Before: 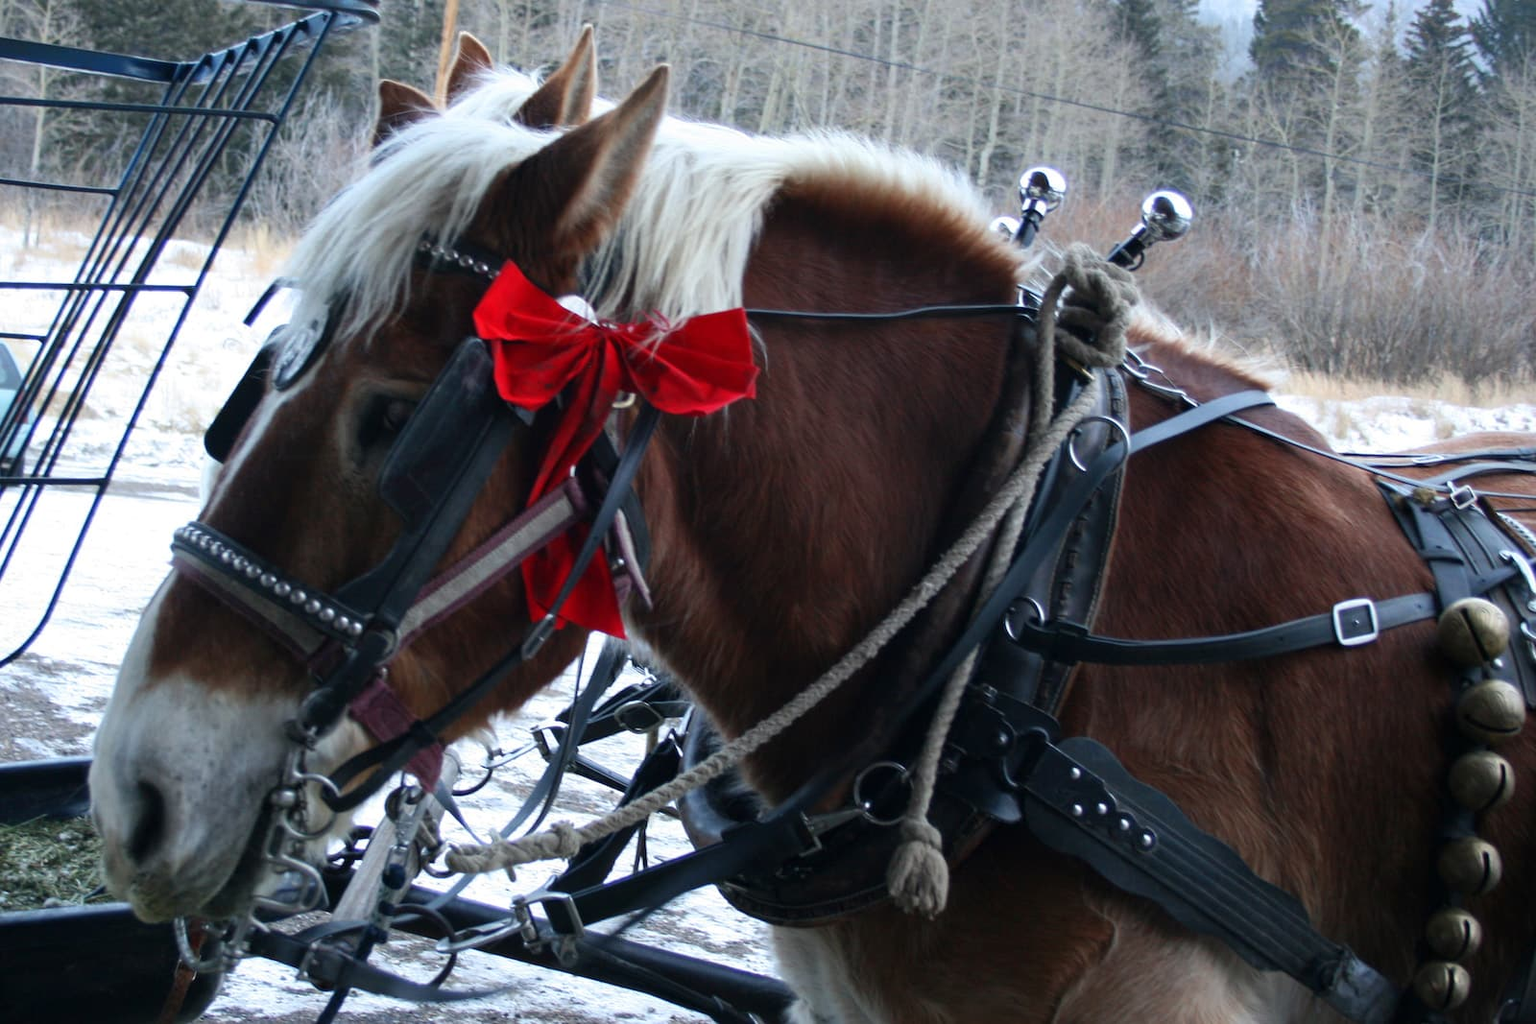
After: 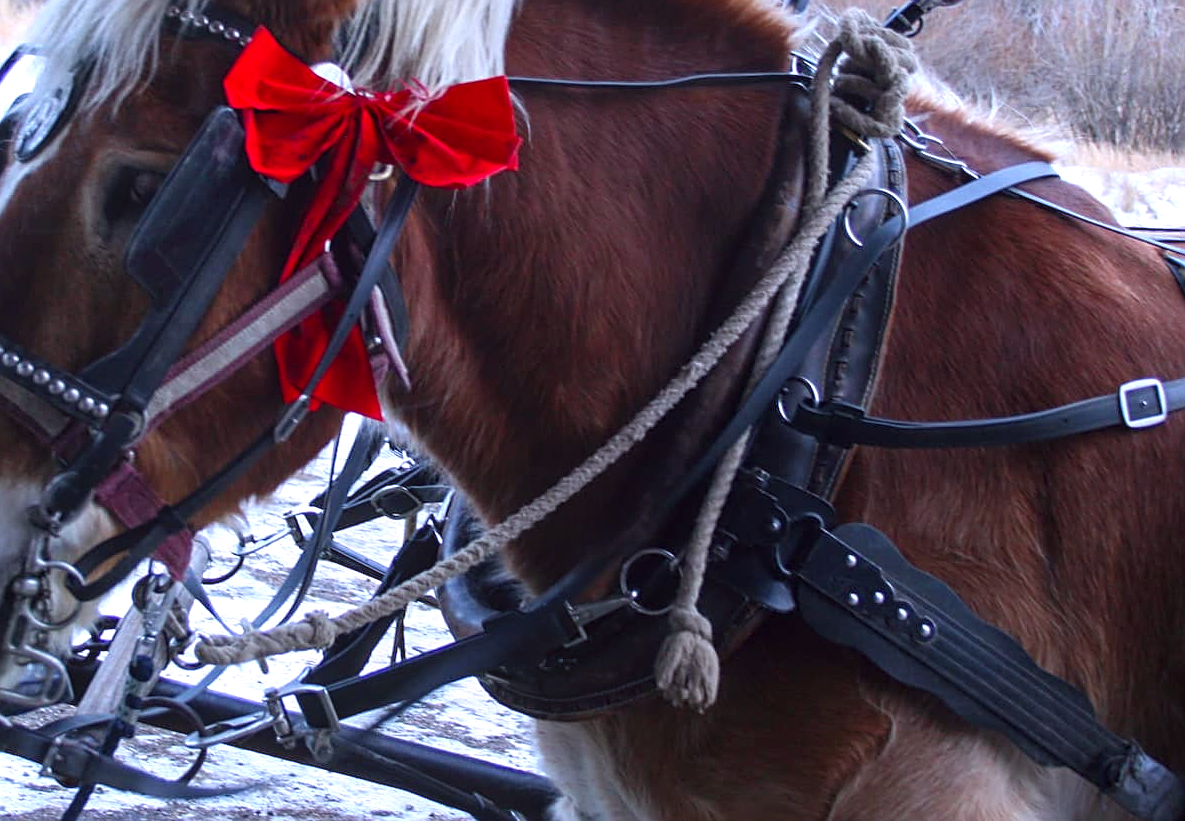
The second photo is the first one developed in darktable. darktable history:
color balance rgb: perceptual saturation grading › global saturation 19.511%, global vibrance 9.408%
exposure: exposure 0.366 EV, compensate highlight preservation false
color correction: highlights a* -1.03, highlights b* 4.6, shadows a* 3.61
crop: left 16.862%, top 23.03%, right 9.037%
local contrast: detail 110%
color calibration: illuminant as shot in camera, x 0.363, y 0.385, temperature 4548.8 K
sharpen: on, module defaults
